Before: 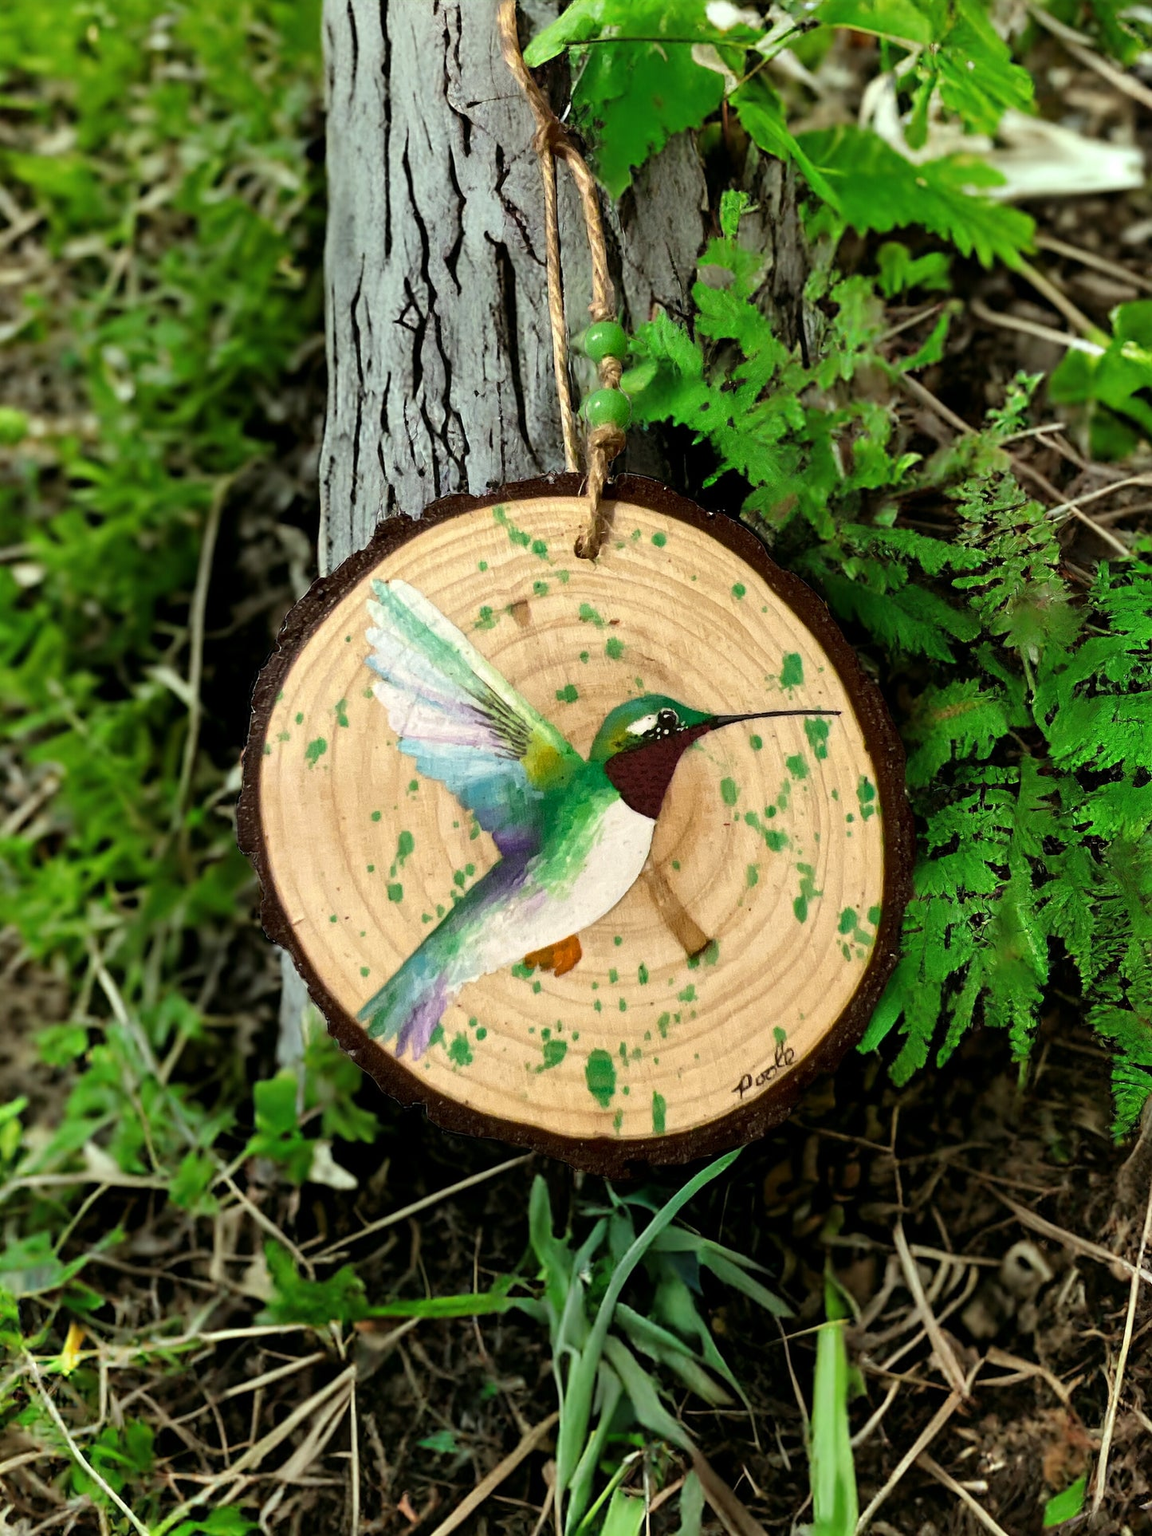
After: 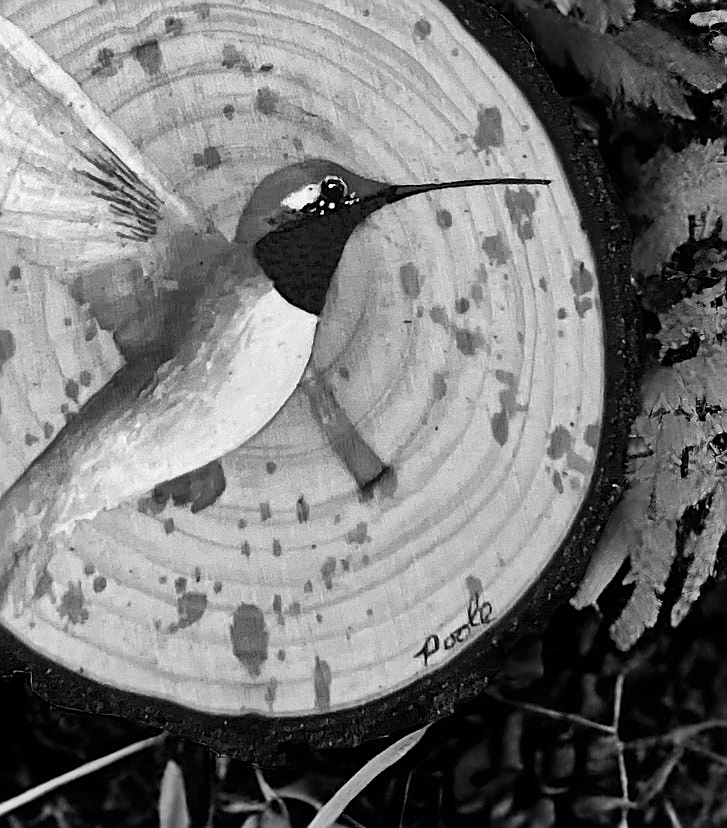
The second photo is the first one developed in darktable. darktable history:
sharpen: on, module defaults
crop: left 34.885%, top 37.007%, right 14.747%, bottom 19.979%
tone equalizer: on, module defaults
velvia: on, module defaults
color calibration: output gray [0.267, 0.423, 0.261, 0], x 0.37, y 0.382, temperature 4316.9 K
shadows and highlights: white point adjustment 0.828, soften with gaussian
